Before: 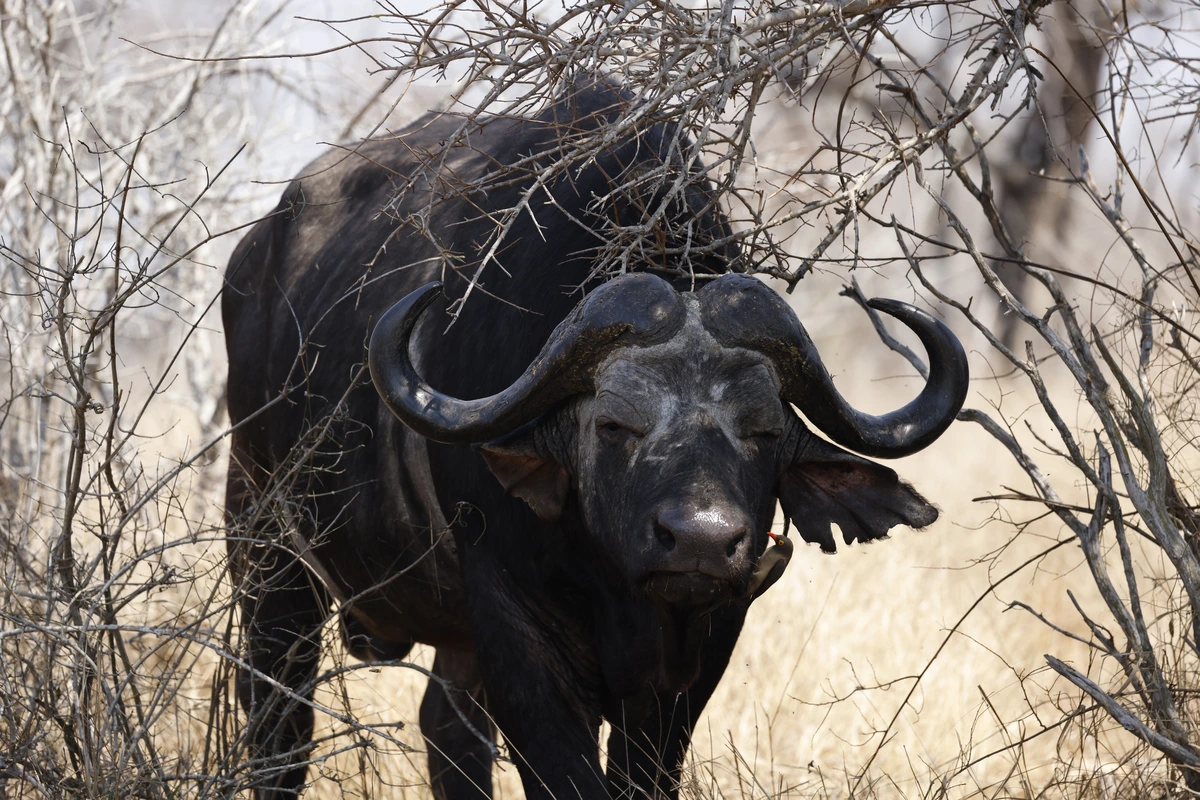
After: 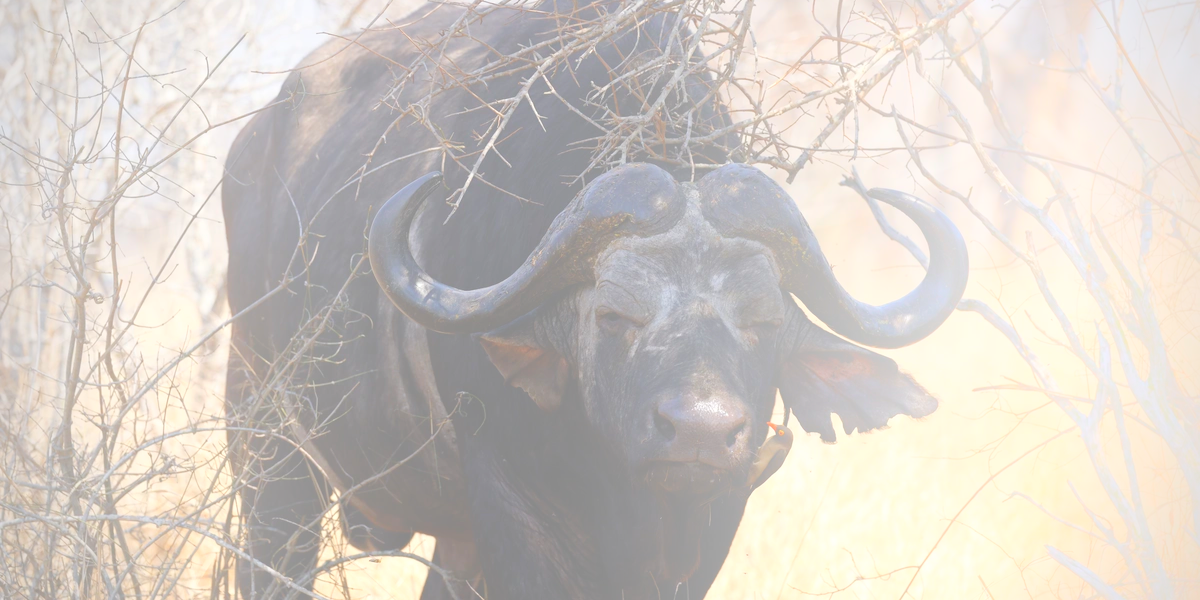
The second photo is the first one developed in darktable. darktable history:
vignetting: fall-off radius 60.65%
crop: top 13.819%, bottom 11.169%
color zones: curves: ch0 [(0.018, 0.548) (0.197, 0.654) (0.425, 0.447) (0.605, 0.658) (0.732, 0.579)]; ch1 [(0.105, 0.531) (0.224, 0.531) (0.386, 0.39) (0.618, 0.456) (0.732, 0.456) (0.956, 0.421)]; ch2 [(0.039, 0.583) (0.215, 0.465) (0.399, 0.544) (0.465, 0.548) (0.614, 0.447) (0.724, 0.43) (0.882, 0.623) (0.956, 0.632)]
bloom: size 70%, threshold 25%, strength 70%
